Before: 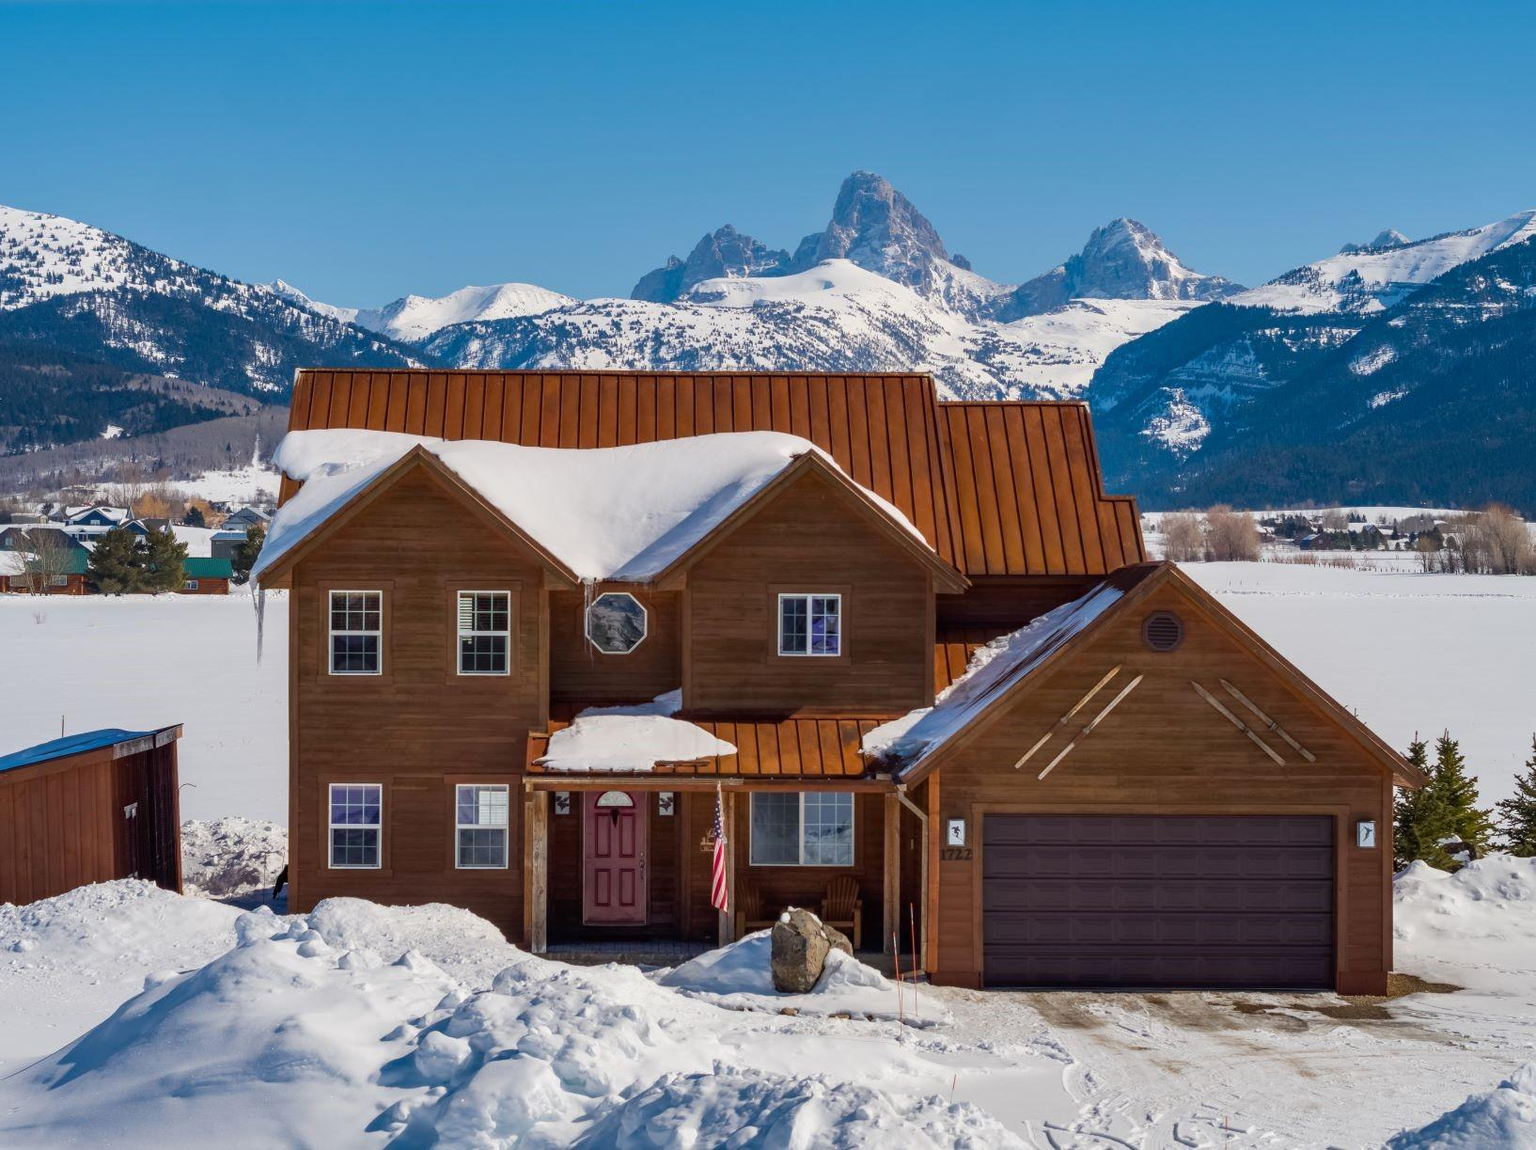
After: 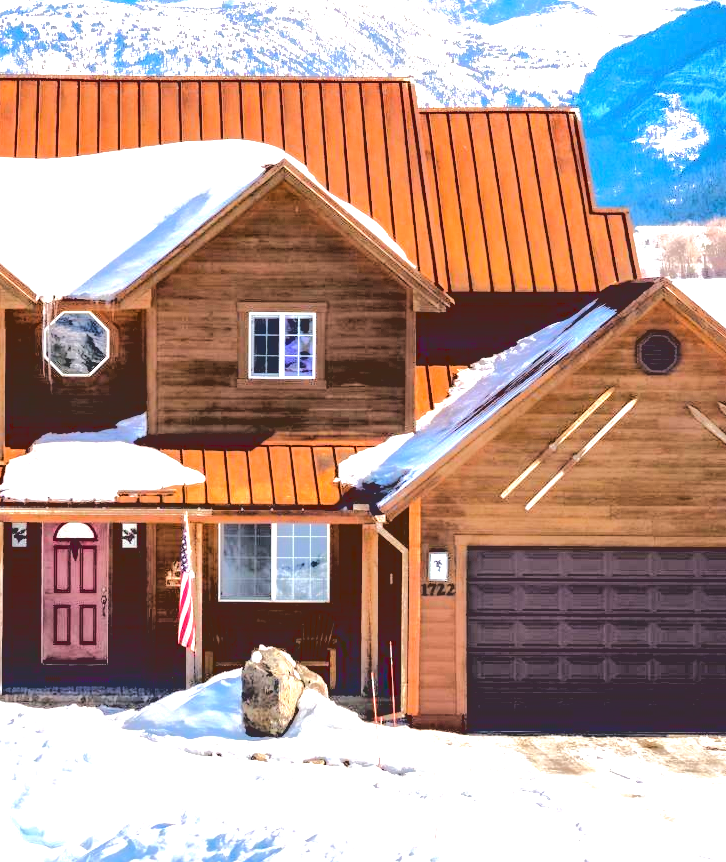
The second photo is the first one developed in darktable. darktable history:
crop: left 35.455%, top 26.157%, right 20.109%, bottom 3.346%
exposure: black level correction 0, exposure 1.106 EV, compensate exposure bias true, compensate highlight preservation false
base curve: curves: ch0 [(0.065, 0.026) (0.236, 0.358) (0.53, 0.546) (0.777, 0.841) (0.924, 0.992)]
tone equalizer: -8 EV -0.727 EV, -7 EV -0.737 EV, -6 EV -0.604 EV, -5 EV -0.401 EV, -3 EV 0.378 EV, -2 EV 0.6 EV, -1 EV 0.682 EV, +0 EV 0.728 EV
